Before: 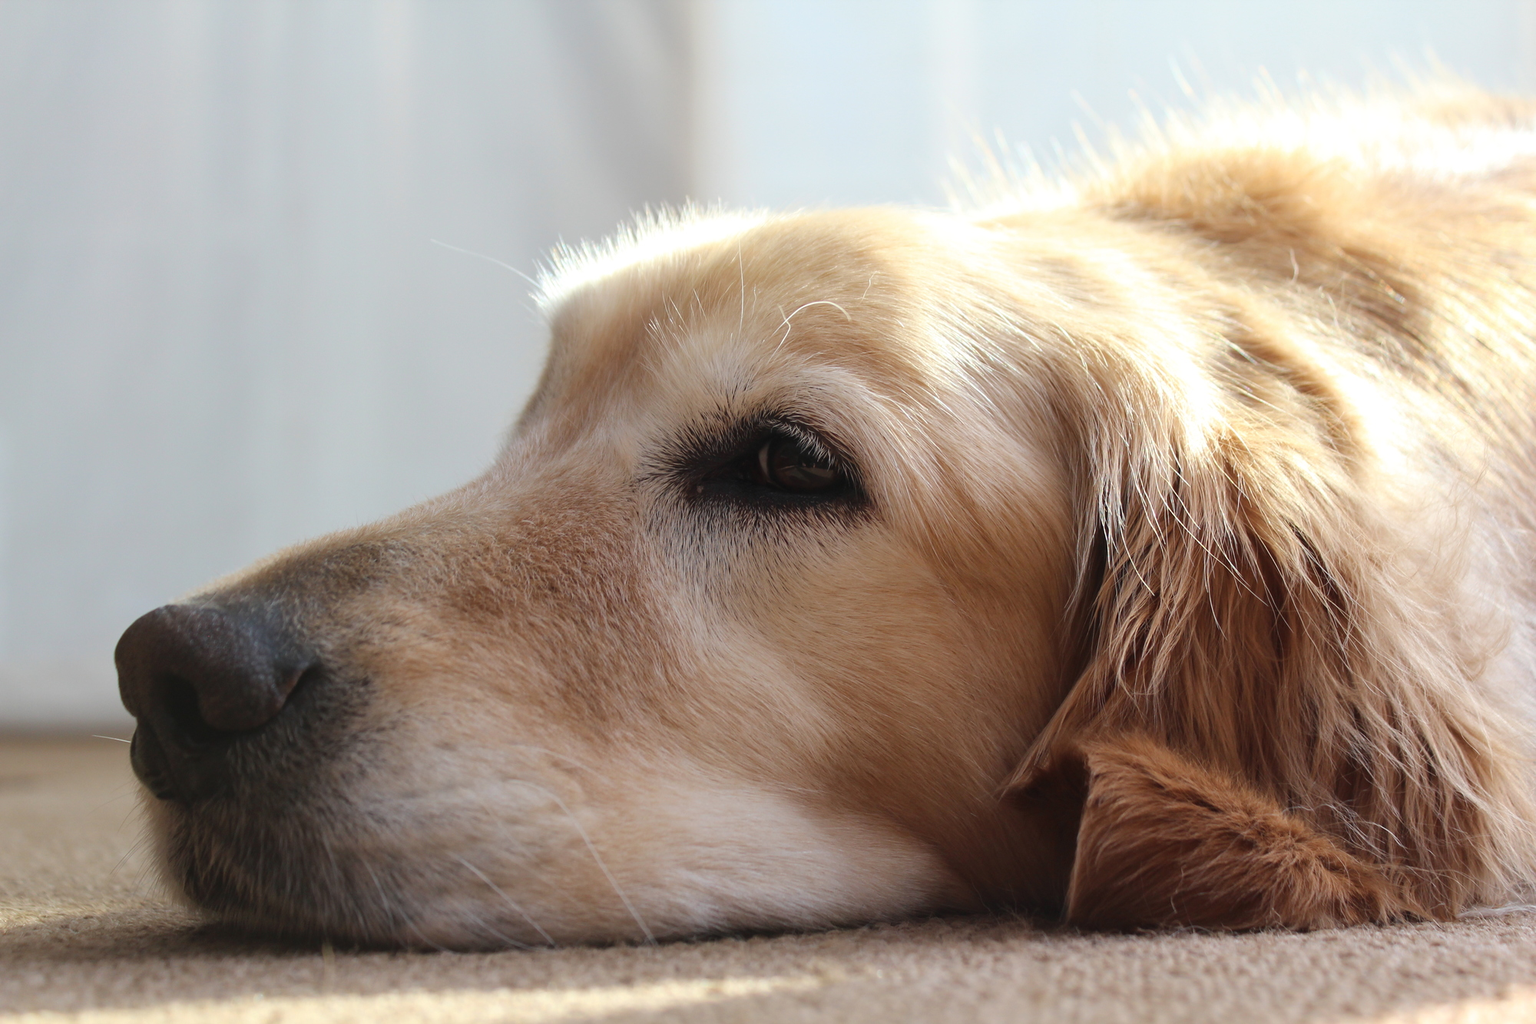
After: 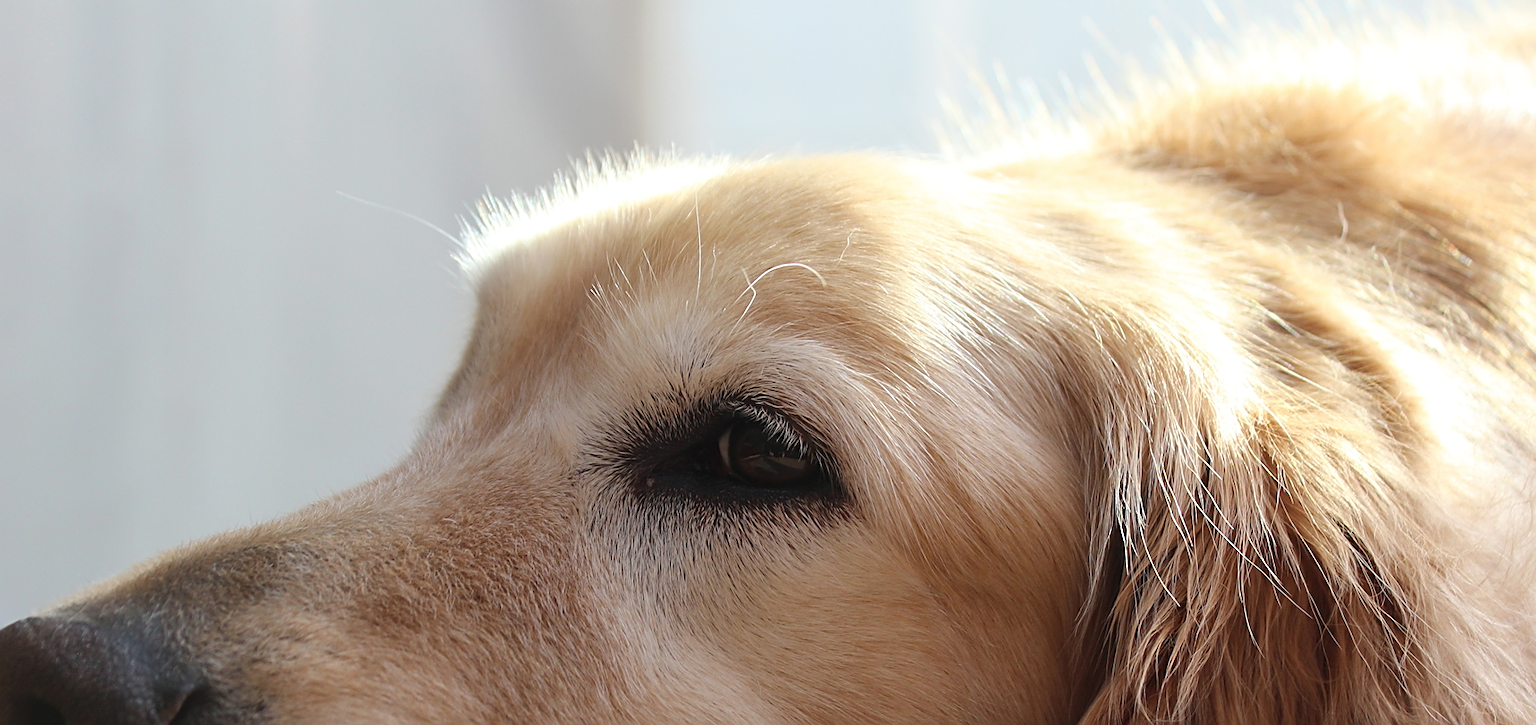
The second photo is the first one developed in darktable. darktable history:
crop and rotate: left 9.276%, top 7.356%, right 4.911%, bottom 31.845%
sharpen: on, module defaults
